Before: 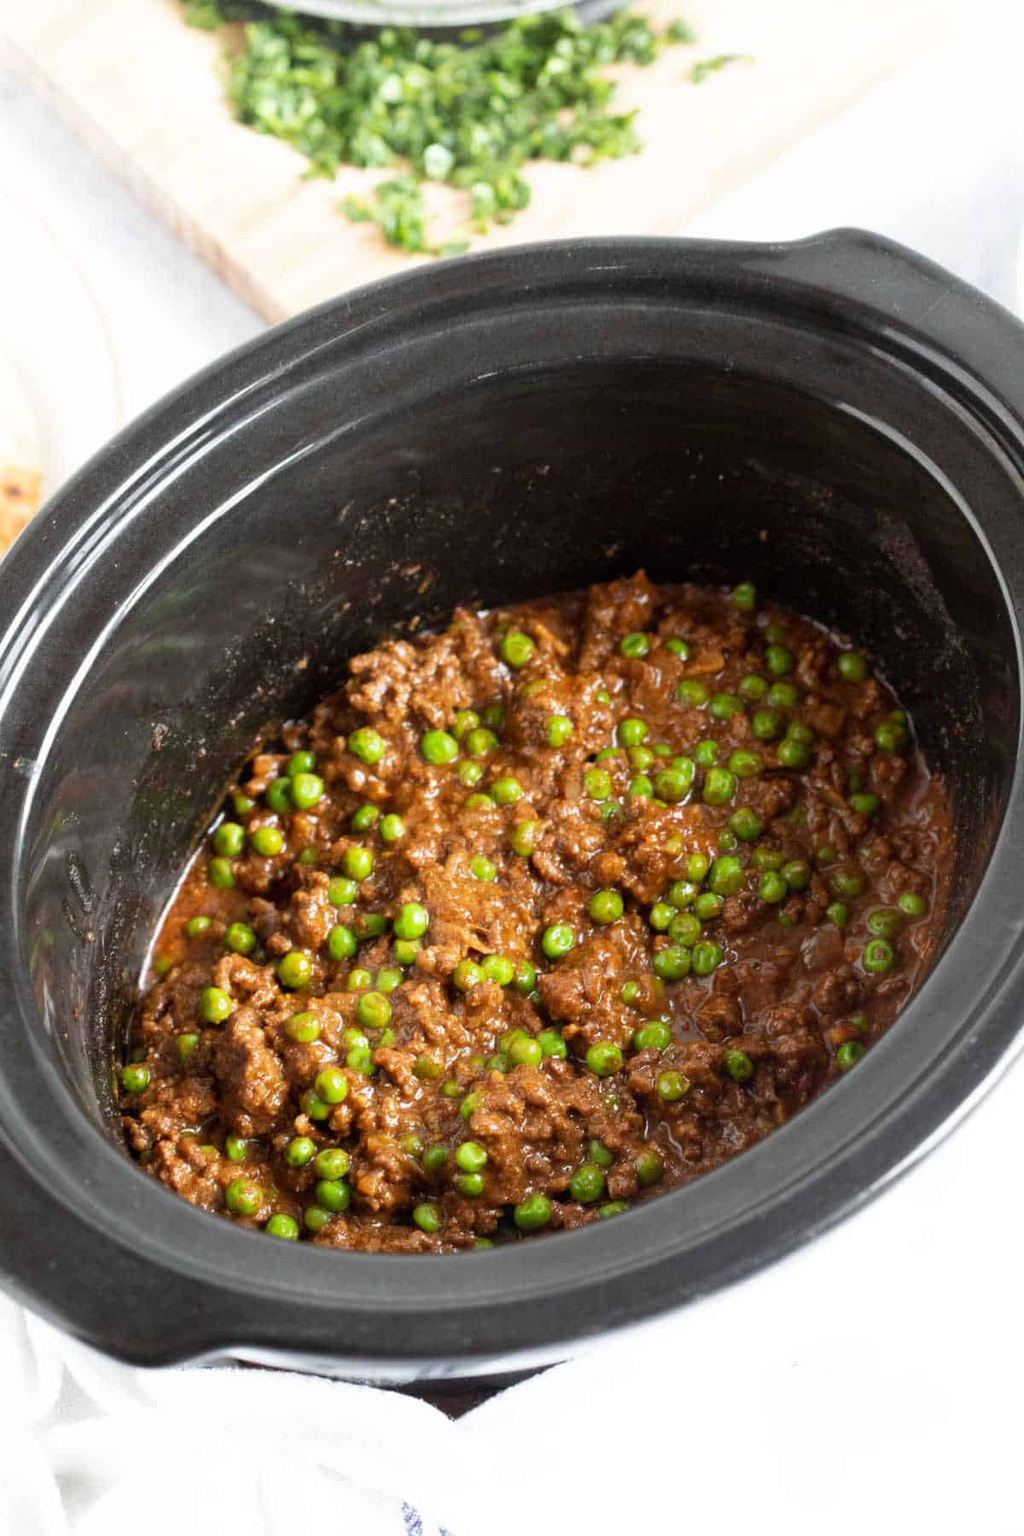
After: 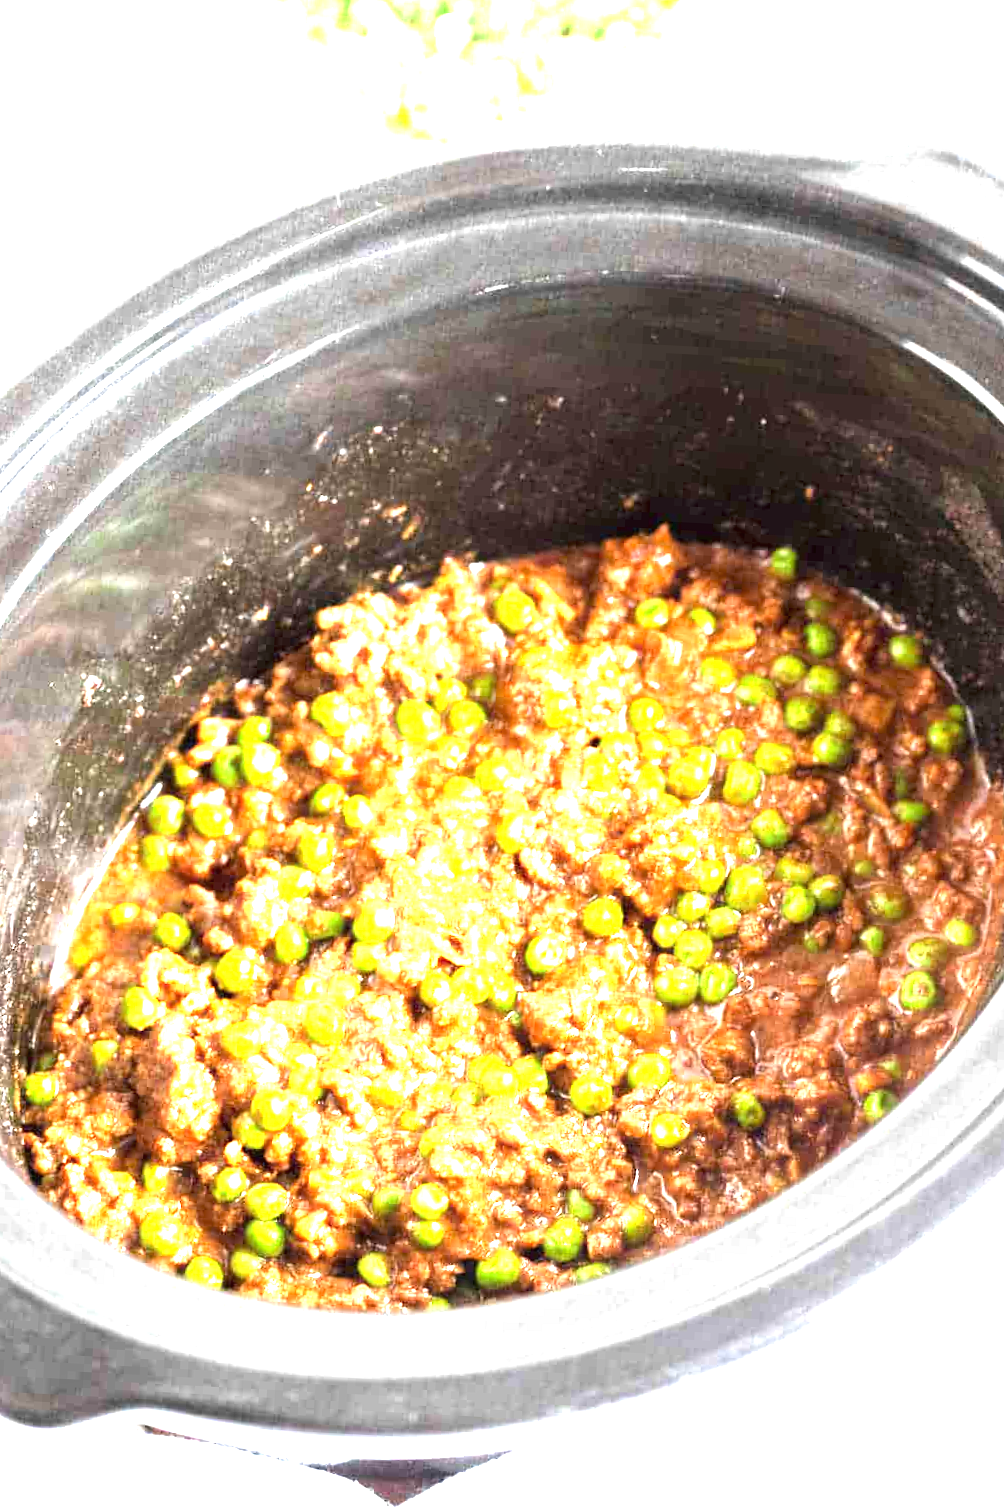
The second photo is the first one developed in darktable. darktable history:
exposure: black level correction 0, exposure 2.43 EV, compensate highlight preservation false
crop and rotate: angle -3.01°, left 5.077%, top 5.207%, right 4.767%, bottom 4.541%
tone equalizer: -8 EV -0.396 EV, -7 EV -0.365 EV, -6 EV -0.323 EV, -5 EV -0.23 EV, -3 EV 0.216 EV, -2 EV 0.321 EV, -1 EV 0.413 EV, +0 EV 0.434 EV
